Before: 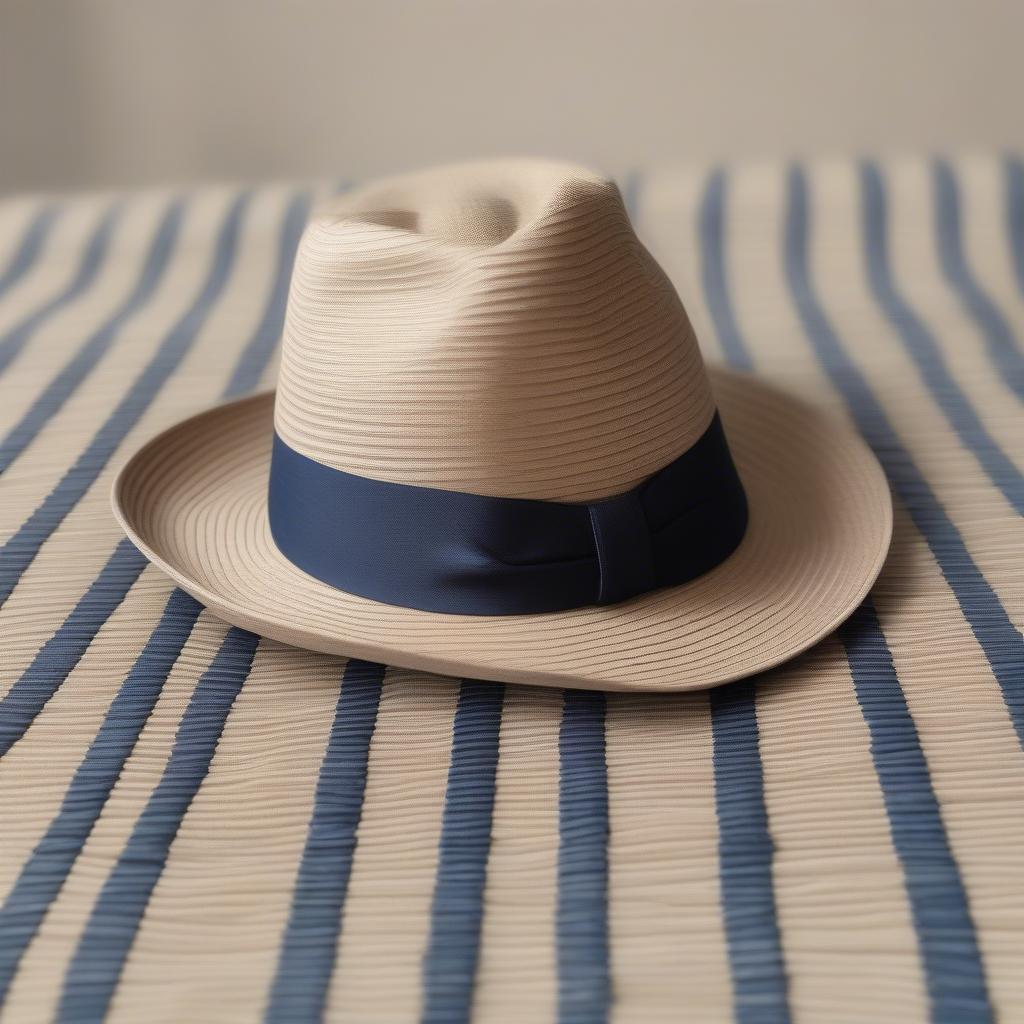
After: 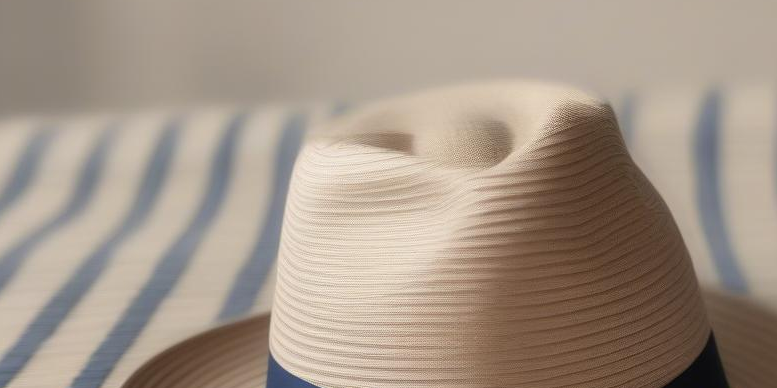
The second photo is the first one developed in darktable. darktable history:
crop: left 0.554%, top 7.64%, right 23.473%, bottom 54.445%
